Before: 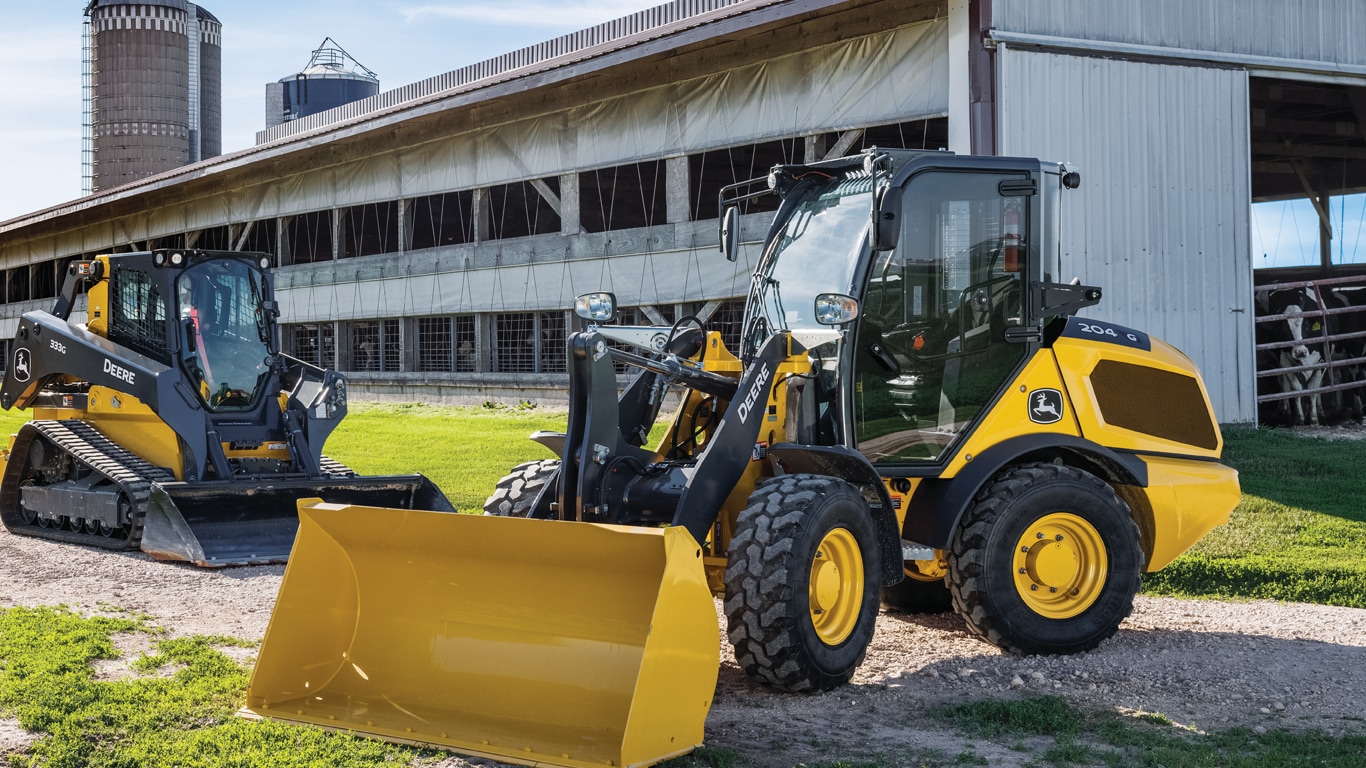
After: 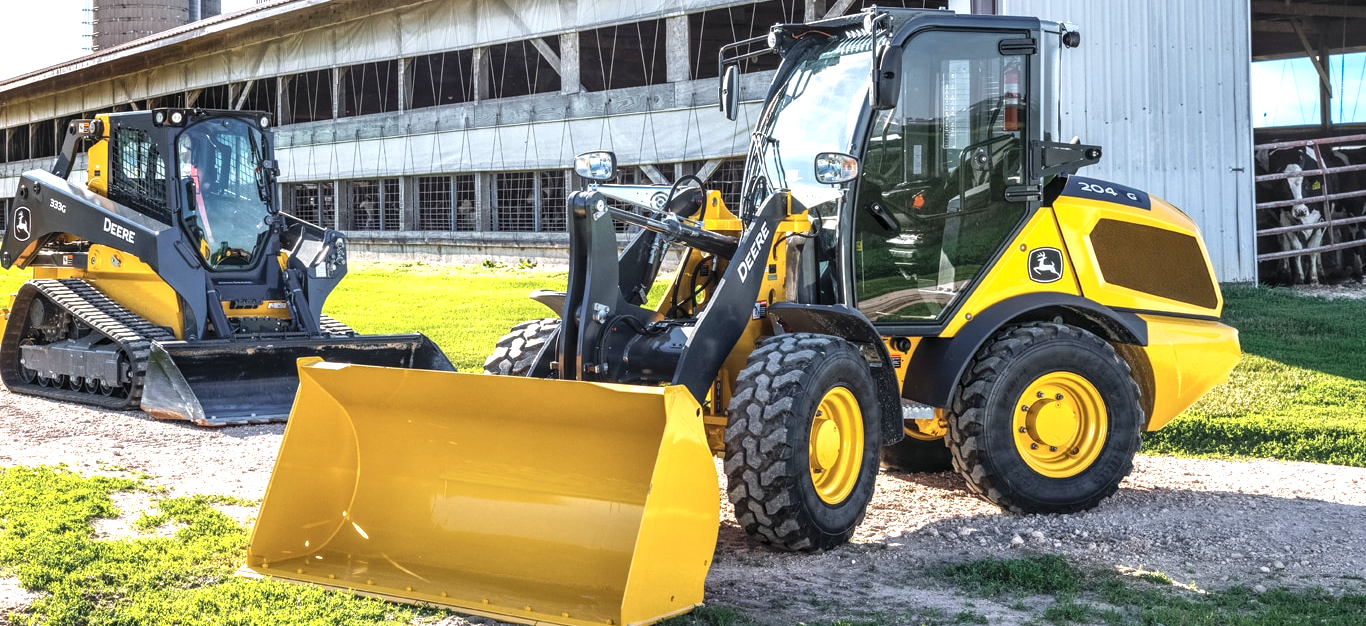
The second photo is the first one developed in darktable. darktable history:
local contrast: on, module defaults
exposure: exposure 0.943 EV, compensate highlight preservation false
crop and rotate: top 18.459%
